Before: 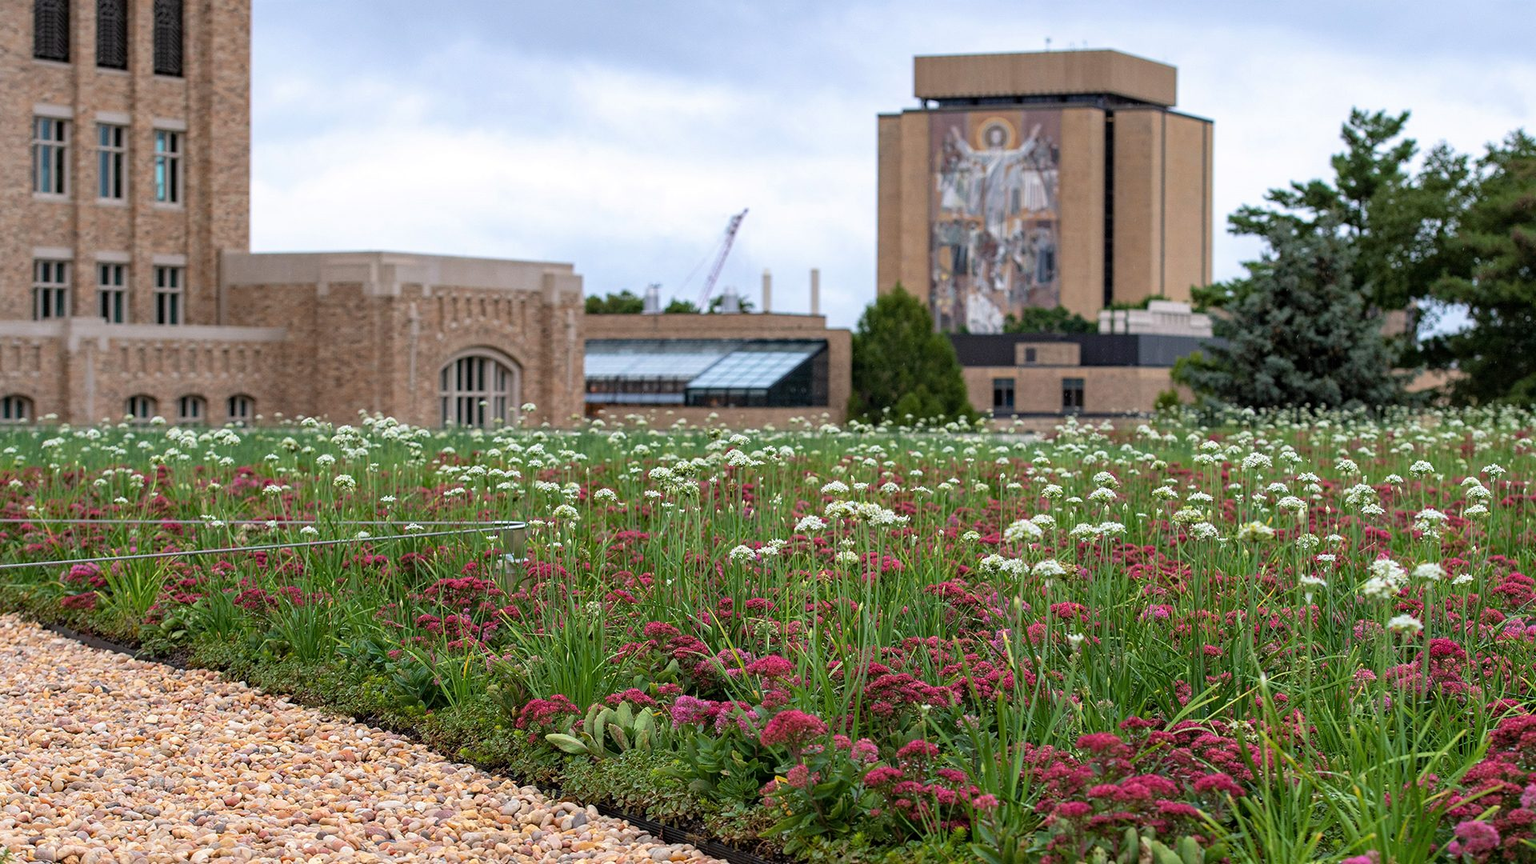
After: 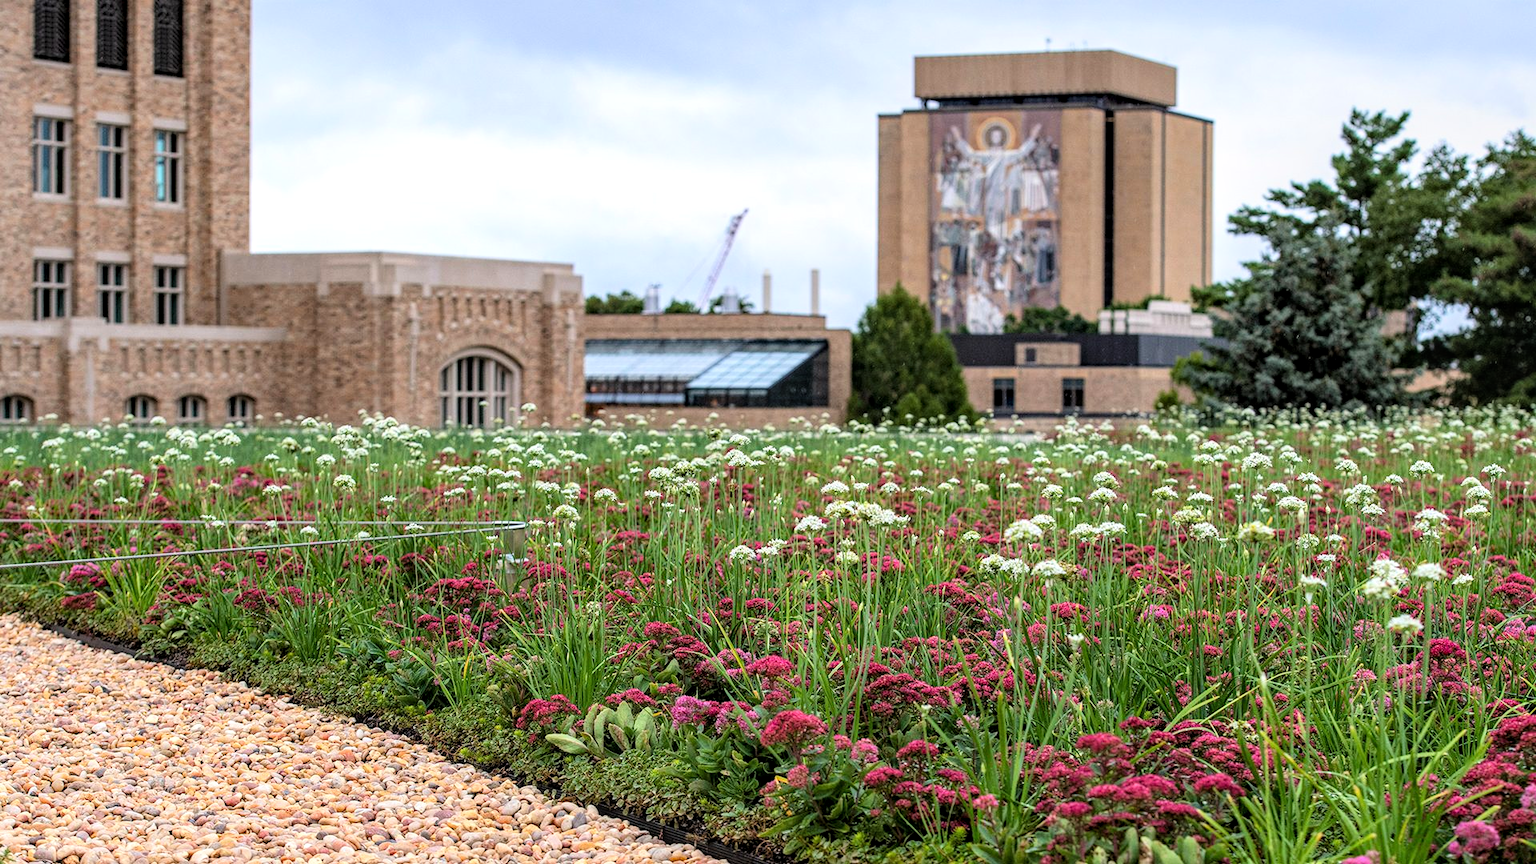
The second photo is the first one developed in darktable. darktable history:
local contrast: on, module defaults
tone curve: curves: ch0 [(0, 0) (0.004, 0.001) (0.133, 0.112) (0.325, 0.362) (0.832, 0.893) (1, 1)], color space Lab, linked channels, preserve colors none
